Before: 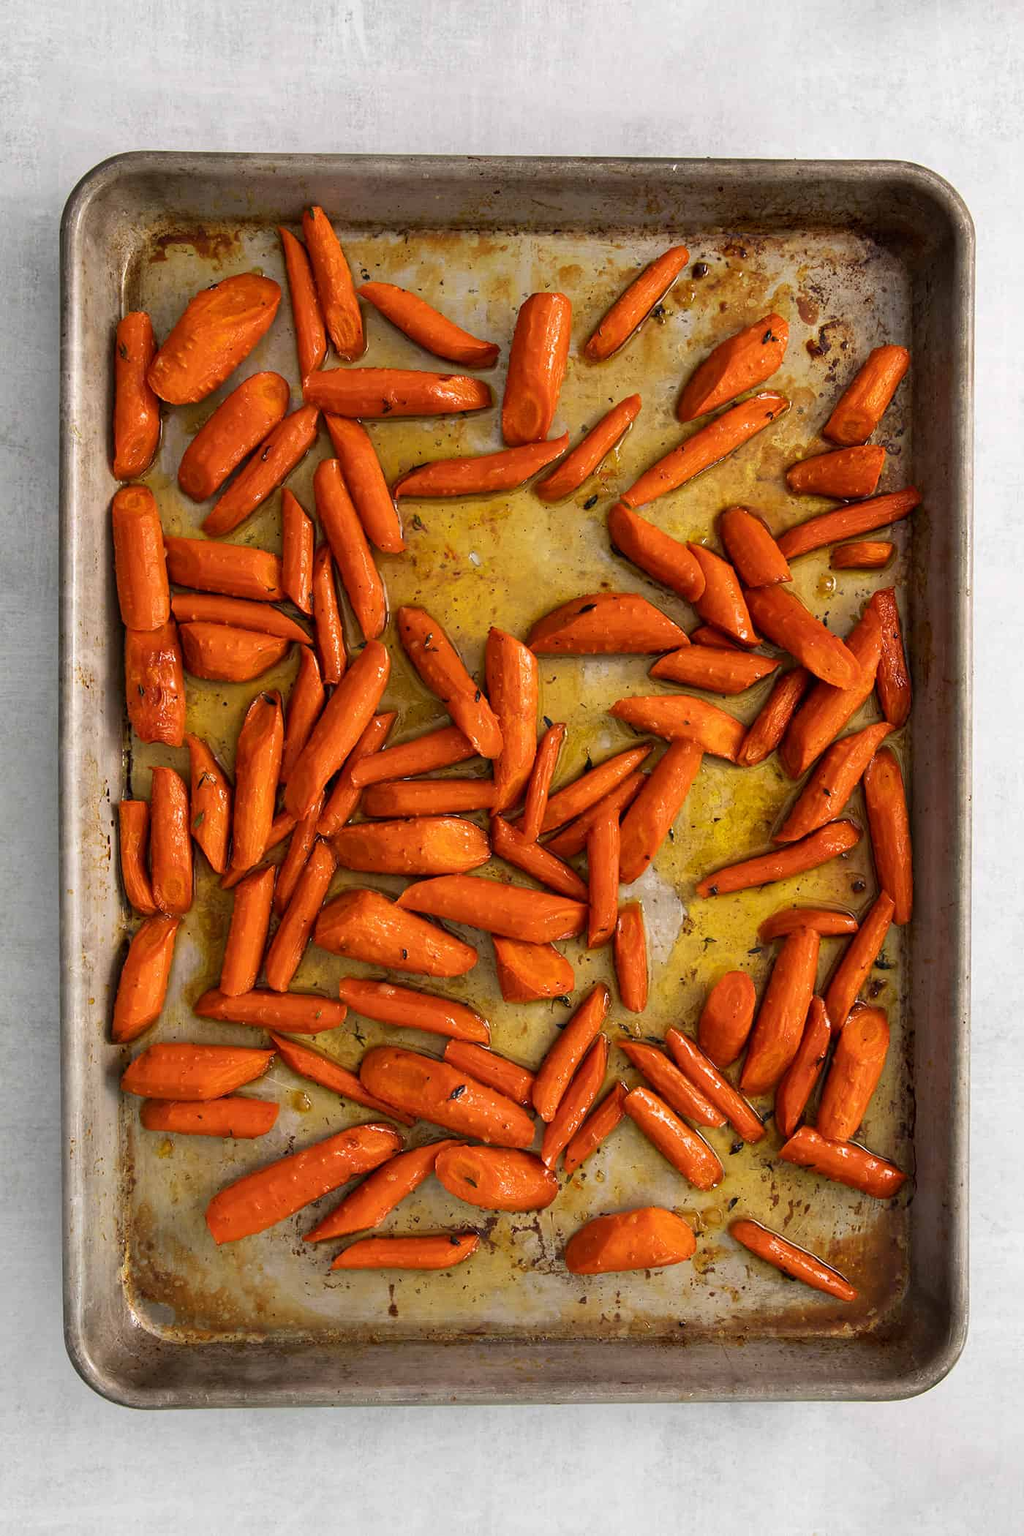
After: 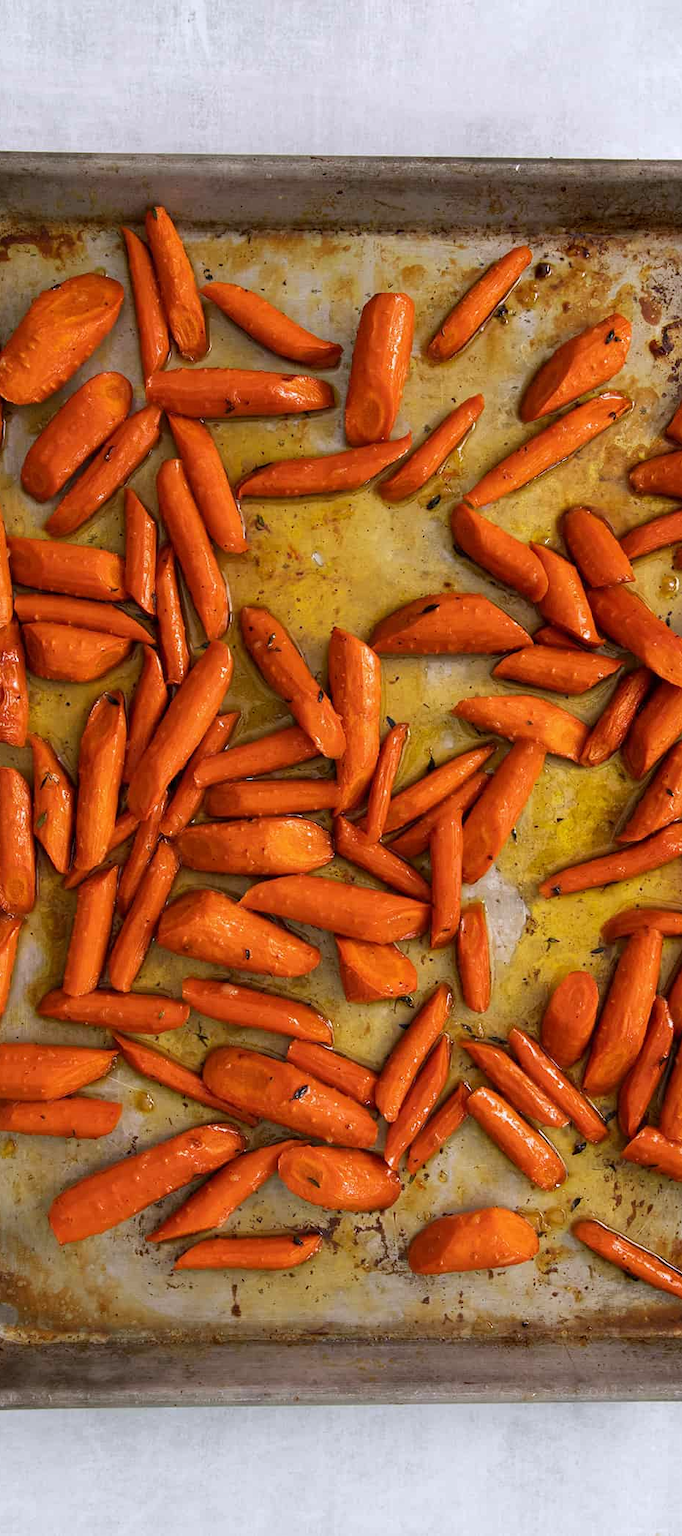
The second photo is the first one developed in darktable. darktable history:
white balance: red 0.984, blue 1.059
crop: left 15.419%, right 17.914%
